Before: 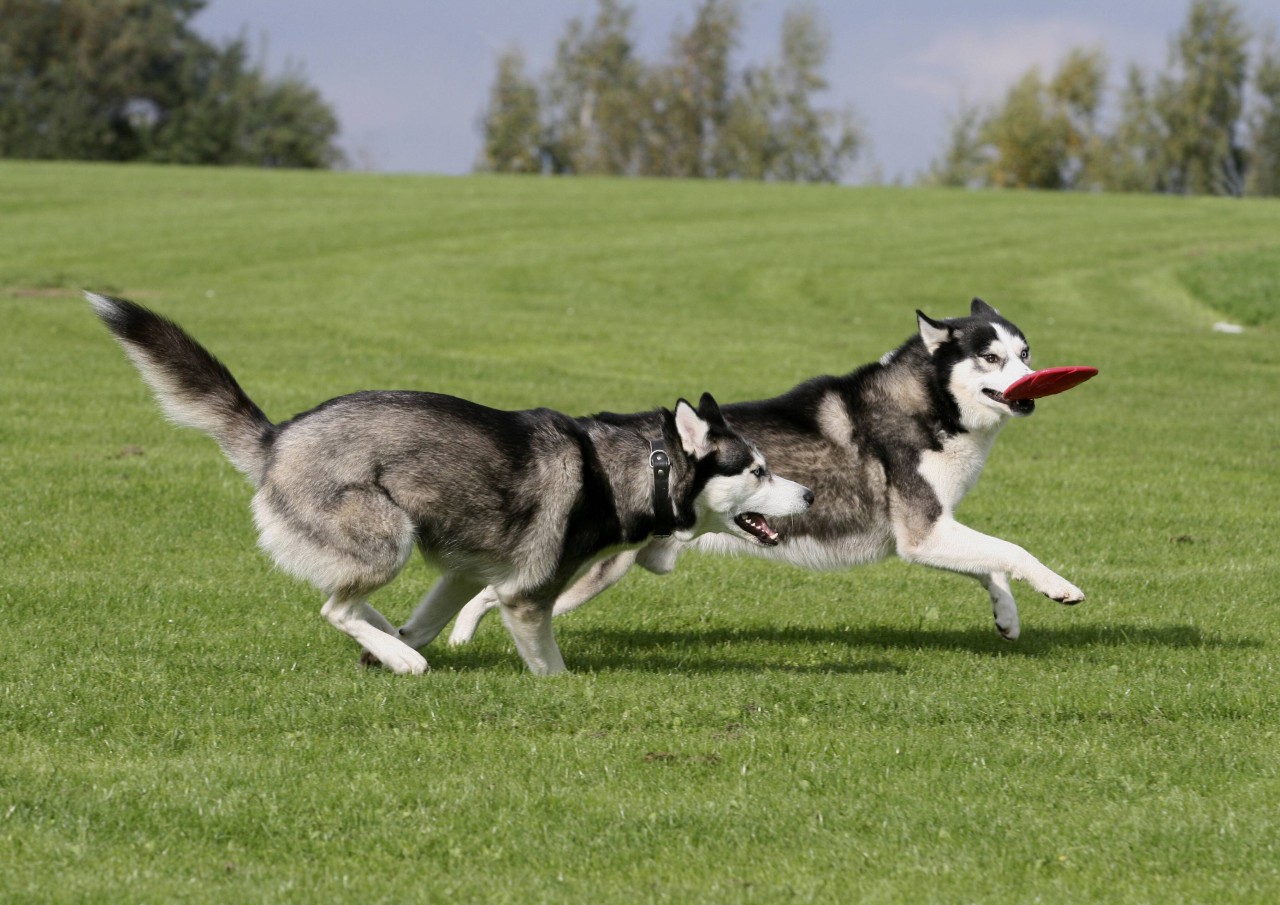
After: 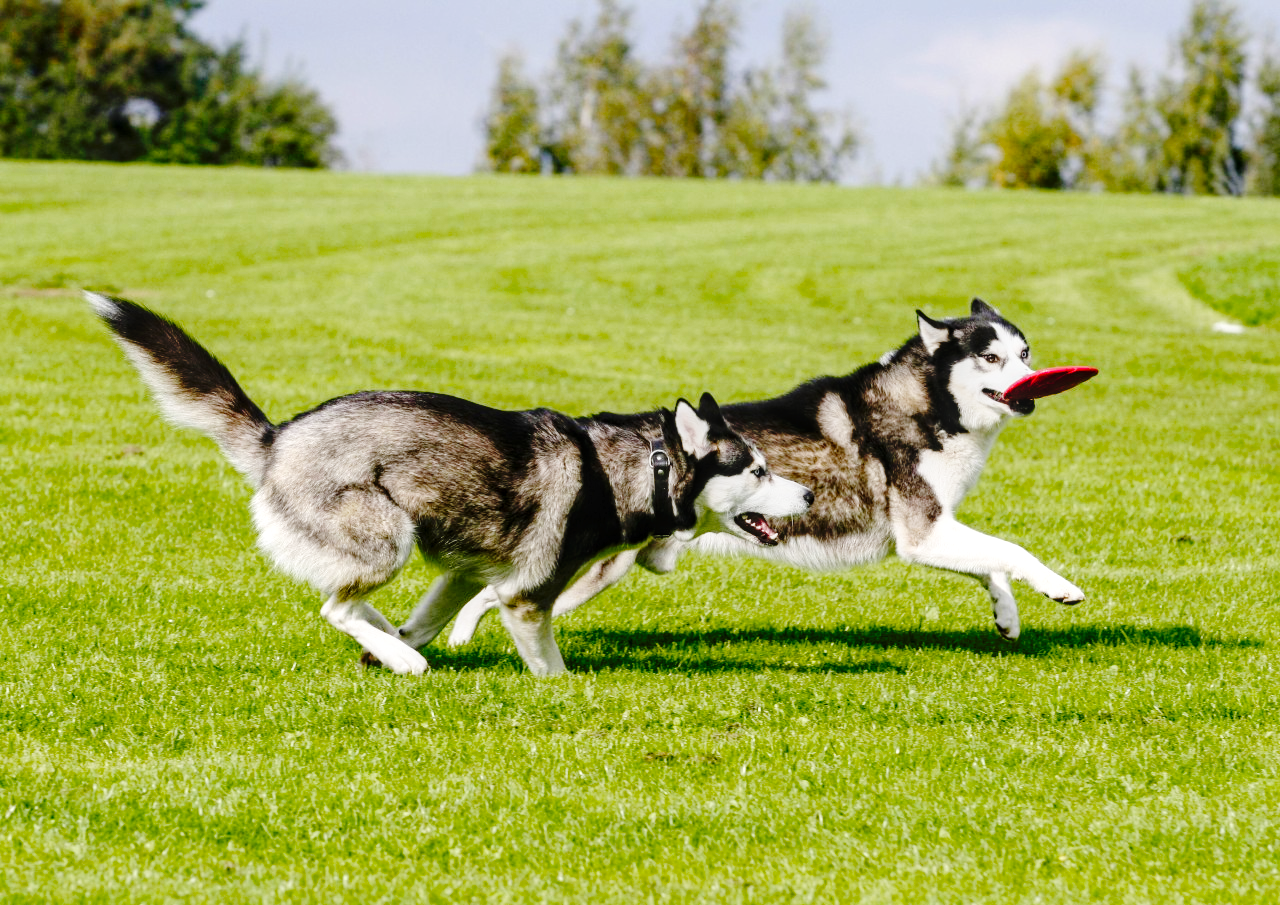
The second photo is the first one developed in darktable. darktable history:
local contrast: on, module defaults
base curve: curves: ch0 [(0, 0) (0.036, 0.037) (0.121, 0.228) (0.46, 0.76) (0.859, 0.983) (1, 1)], preserve colors none
tone curve: curves: ch0 [(0, 0) (0.003, 0.005) (0.011, 0.006) (0.025, 0.013) (0.044, 0.027) (0.069, 0.042) (0.1, 0.06) (0.136, 0.085) (0.177, 0.118) (0.224, 0.171) (0.277, 0.239) (0.335, 0.314) (0.399, 0.394) (0.468, 0.473) (0.543, 0.552) (0.623, 0.64) (0.709, 0.718) (0.801, 0.801) (0.898, 0.882) (1, 1)], preserve colors none
color balance rgb: perceptual saturation grading › global saturation 20%, perceptual saturation grading › highlights -25%, perceptual saturation grading › shadows 50%
